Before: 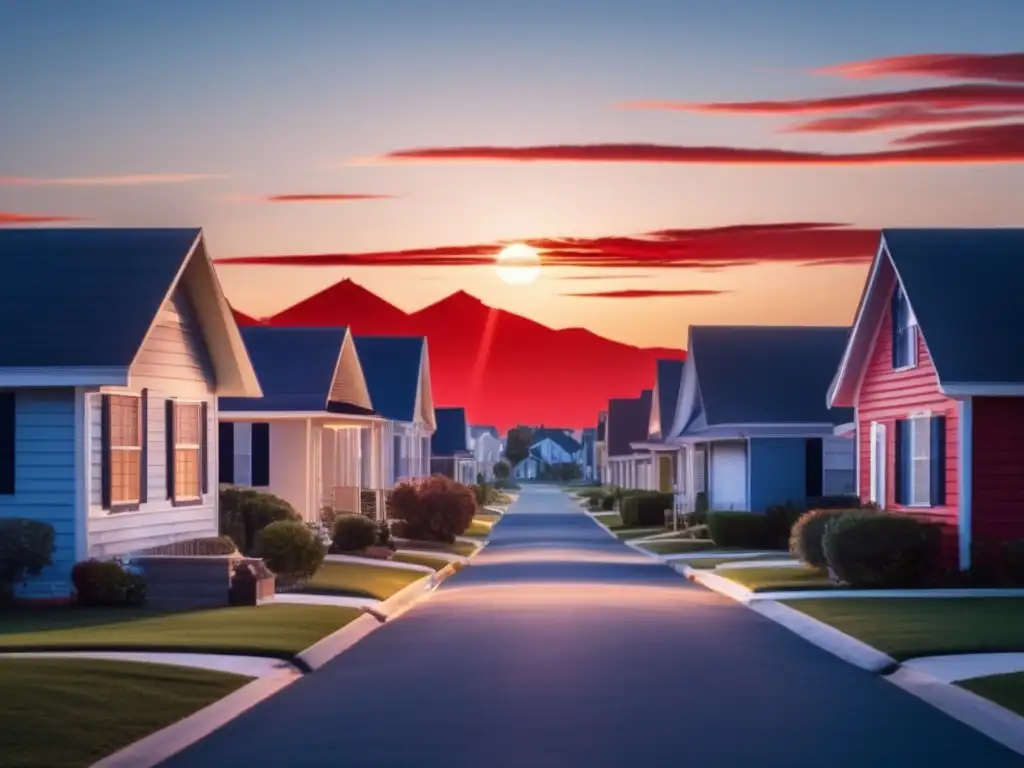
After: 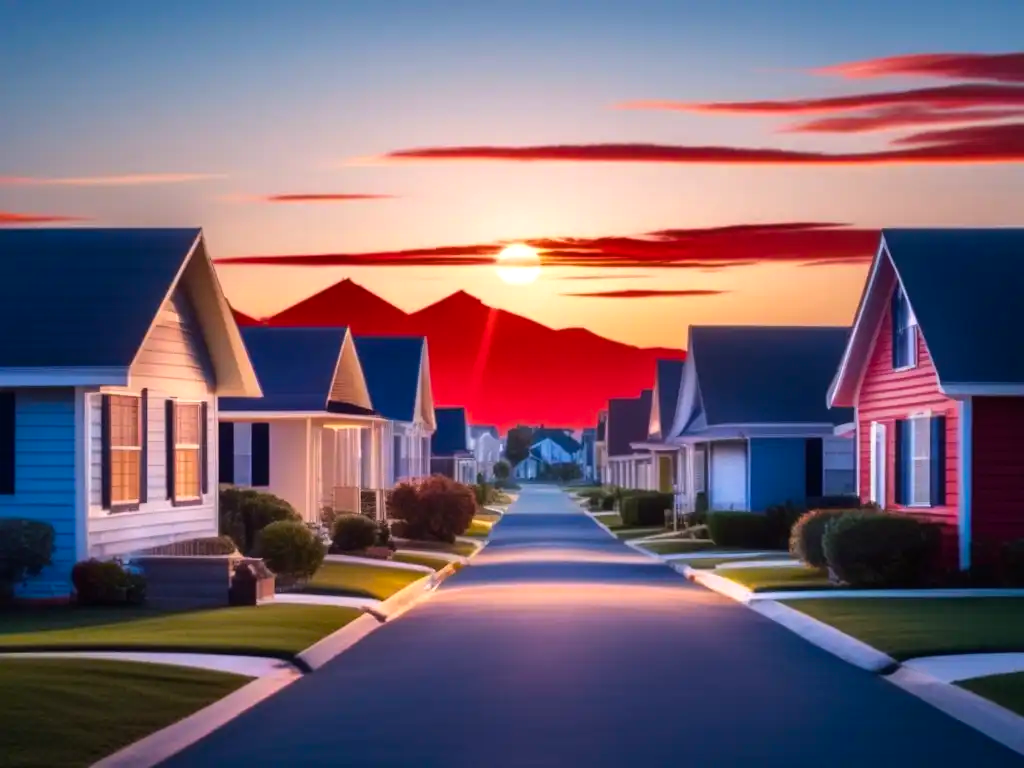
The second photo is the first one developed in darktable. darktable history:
color balance rgb: linear chroma grading › global chroma 13.896%, perceptual saturation grading › global saturation 0.748%, global vibrance 30.16%, contrast 9.807%
